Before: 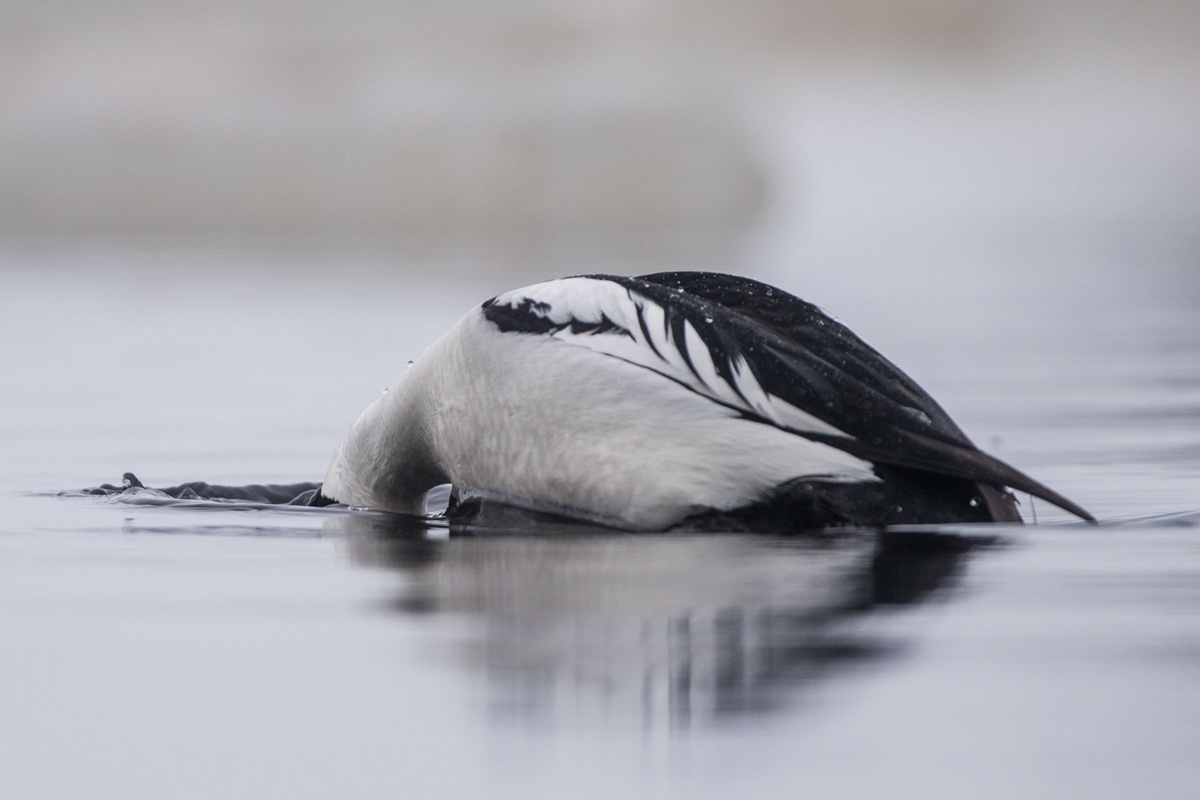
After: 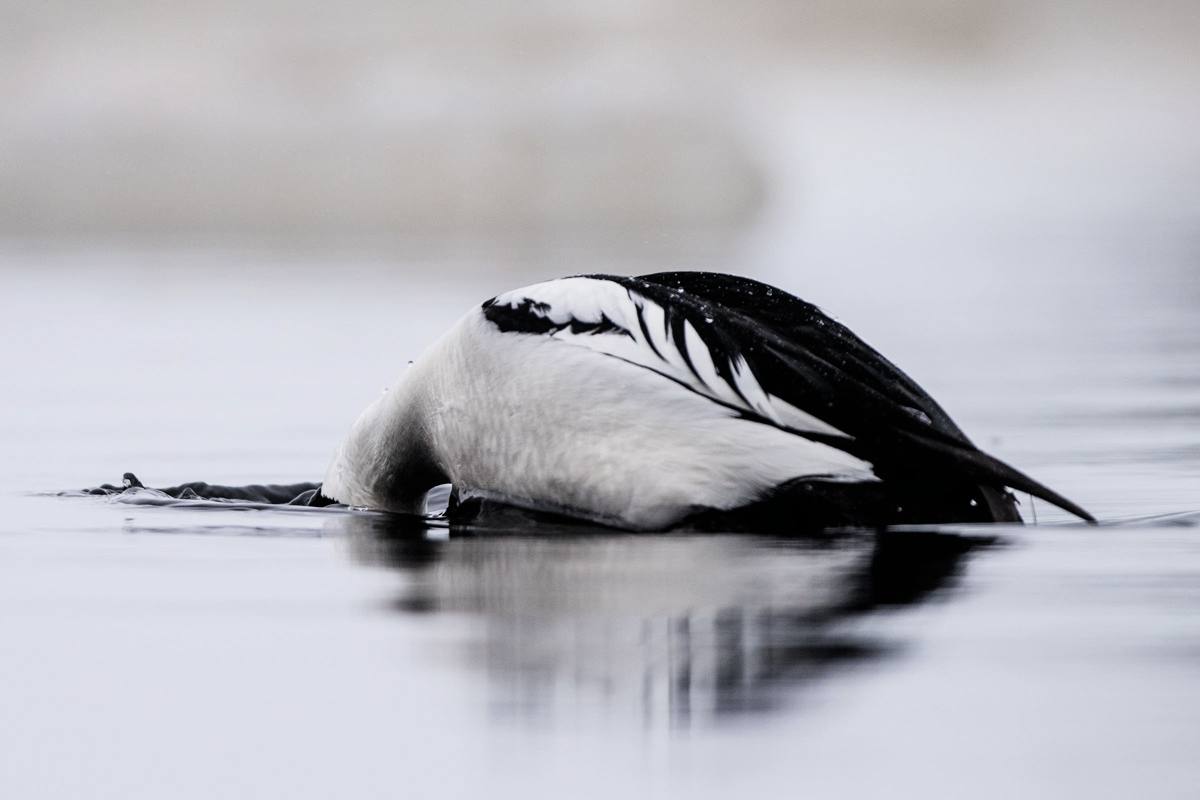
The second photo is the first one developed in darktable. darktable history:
filmic rgb: black relative exposure -5.31 EV, white relative exposure 2.88 EV, dynamic range scaling -37.14%, hardness 3.99, contrast 1.611, highlights saturation mix -0.685%
